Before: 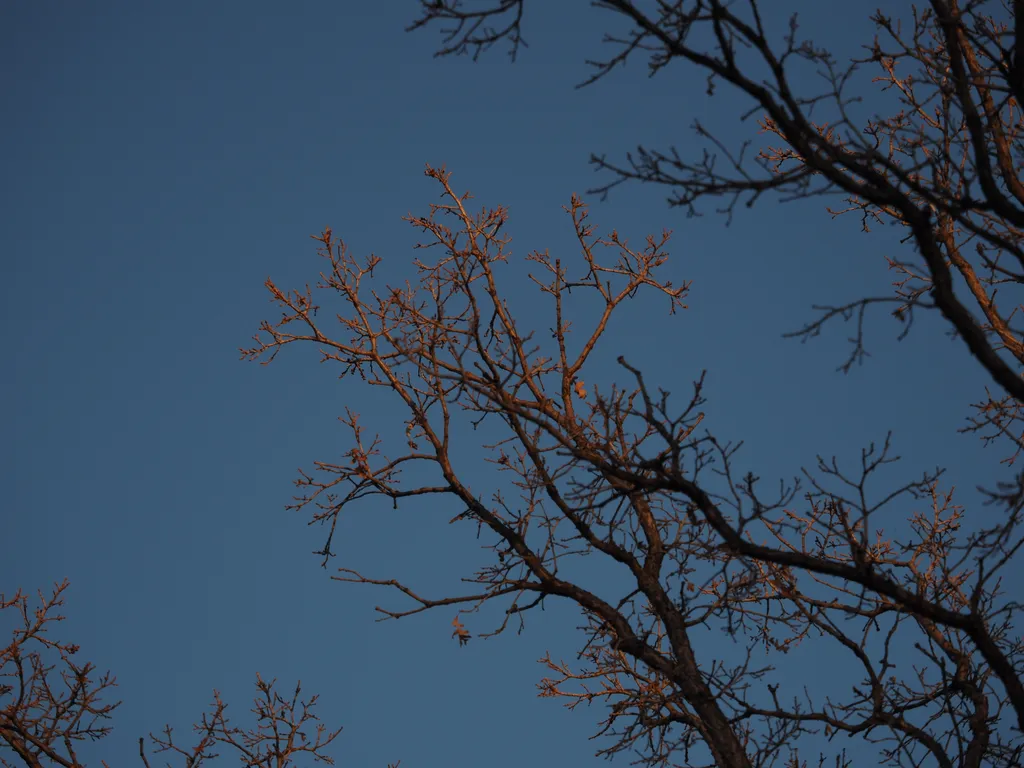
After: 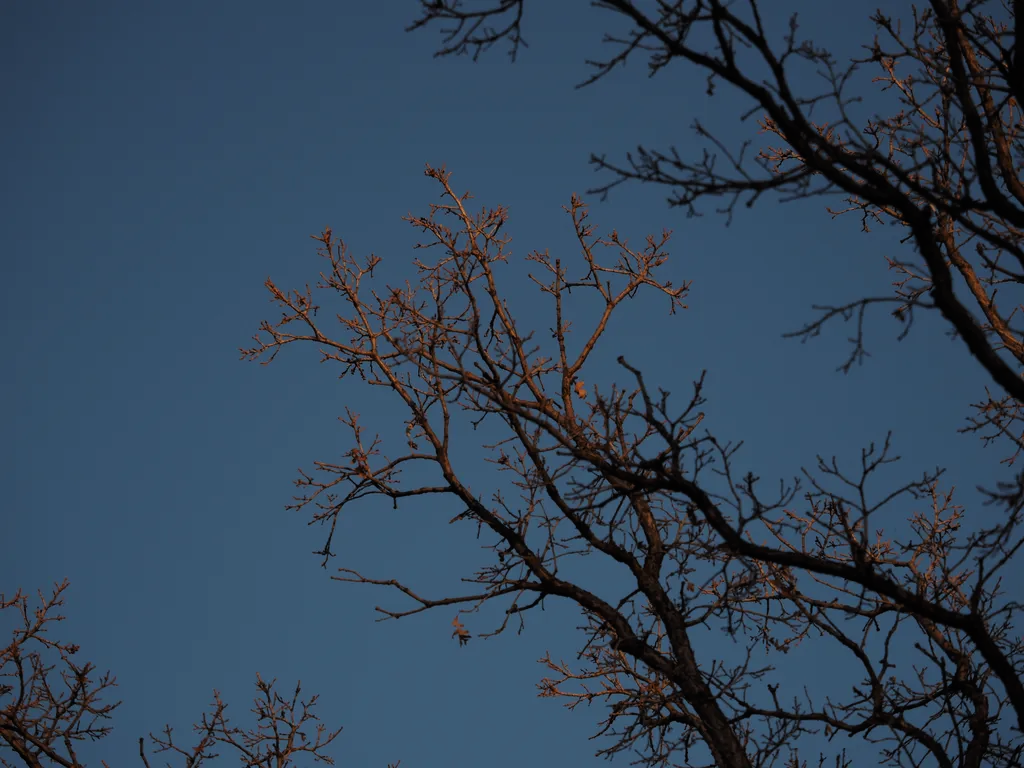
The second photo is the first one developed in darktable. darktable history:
tone curve: curves: ch0 [(0, 0) (0.059, 0.027) (0.162, 0.125) (0.304, 0.279) (0.547, 0.532) (0.828, 0.815) (1, 0.983)]; ch1 [(0, 0) (0.23, 0.166) (0.34, 0.308) (0.371, 0.337) (0.429, 0.411) (0.477, 0.462) (0.499, 0.498) (0.529, 0.537) (0.559, 0.582) (0.743, 0.798) (1, 1)]; ch2 [(0, 0) (0.431, 0.414) (0.498, 0.503) (0.524, 0.528) (0.568, 0.546) (0.6, 0.597) (0.634, 0.645) (0.728, 0.742) (1, 1)], color space Lab, linked channels, preserve colors none
